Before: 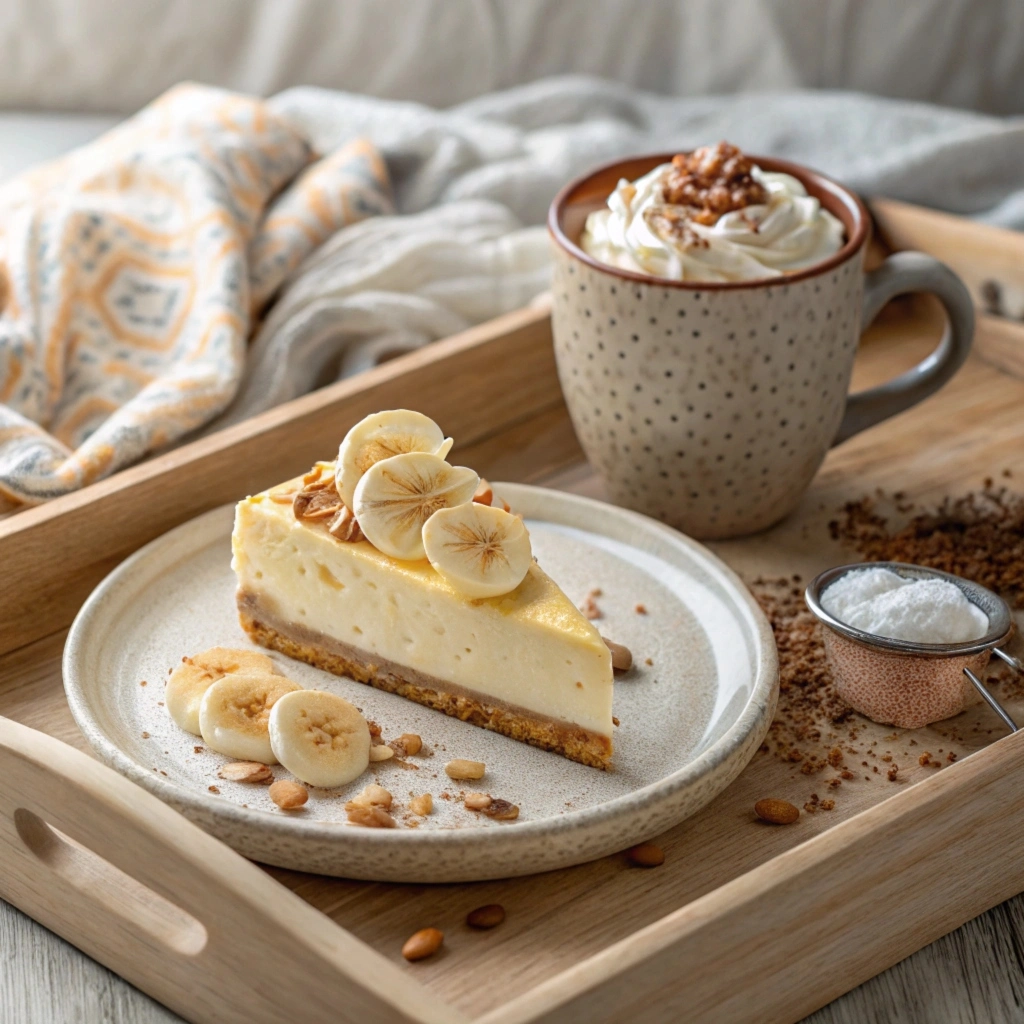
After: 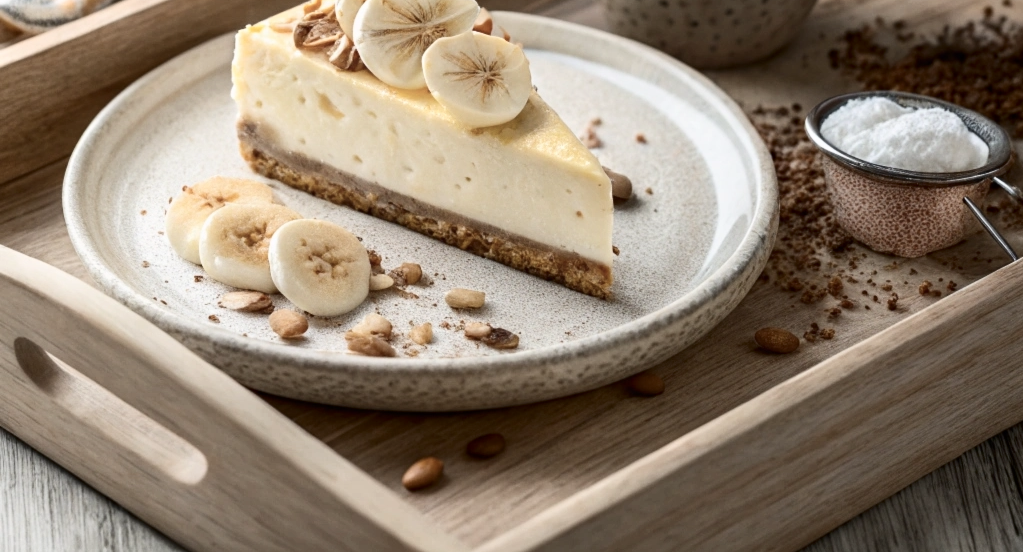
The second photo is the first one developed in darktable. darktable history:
crop and rotate: top 46.002%, right 0.087%
contrast brightness saturation: contrast 0.249, saturation -0.311
